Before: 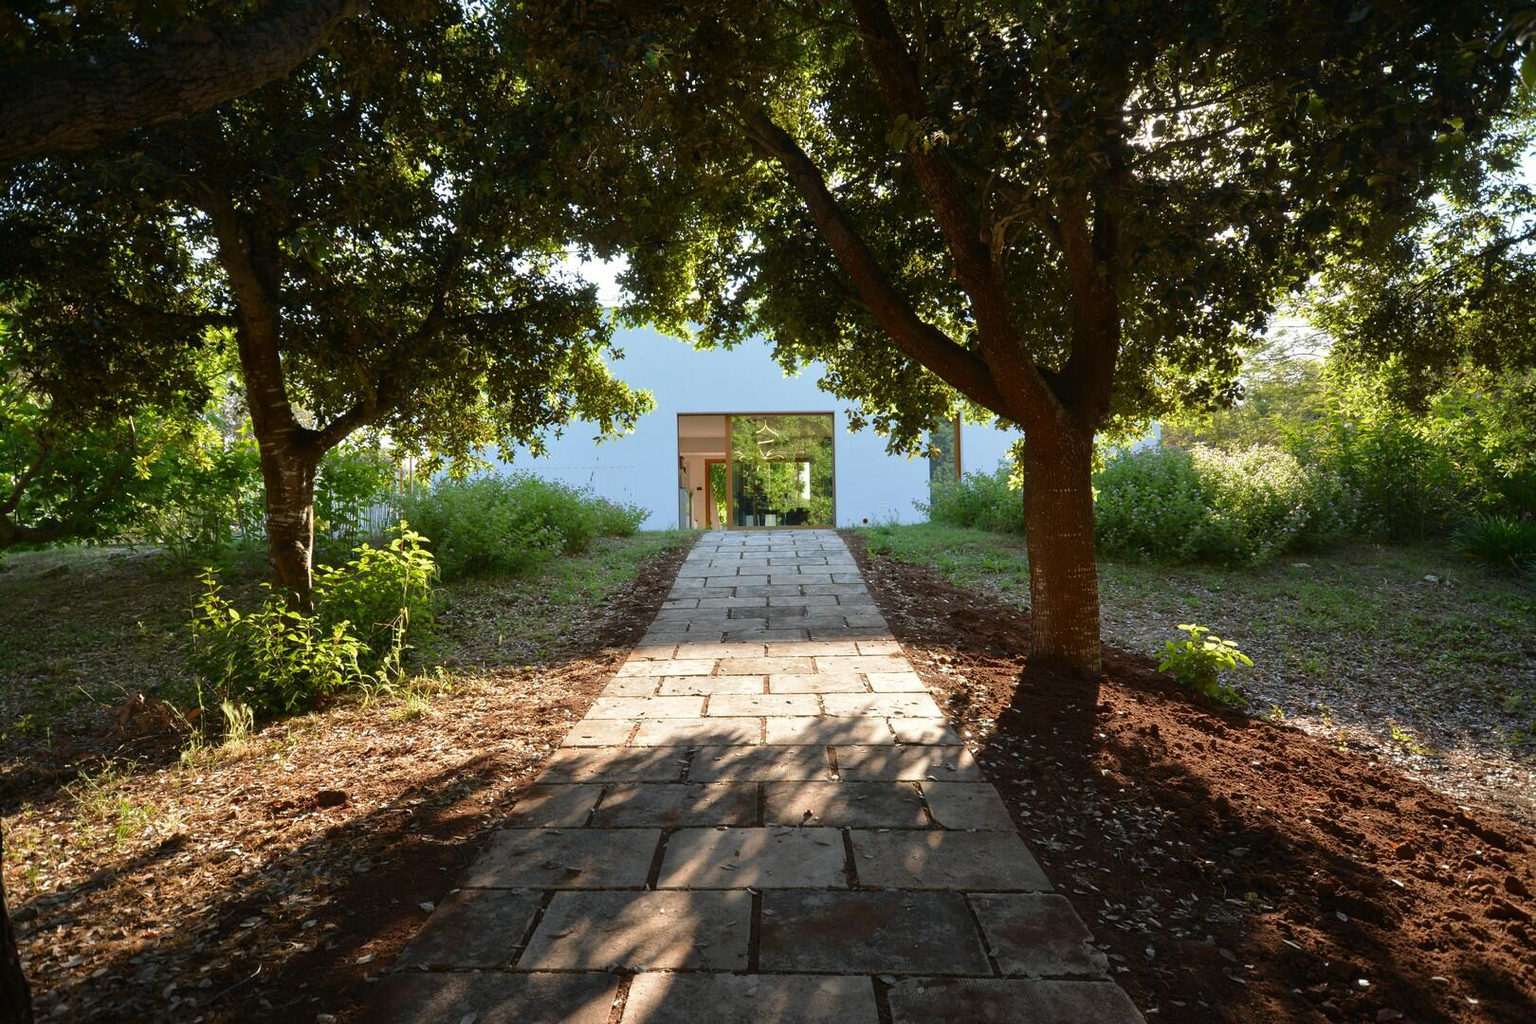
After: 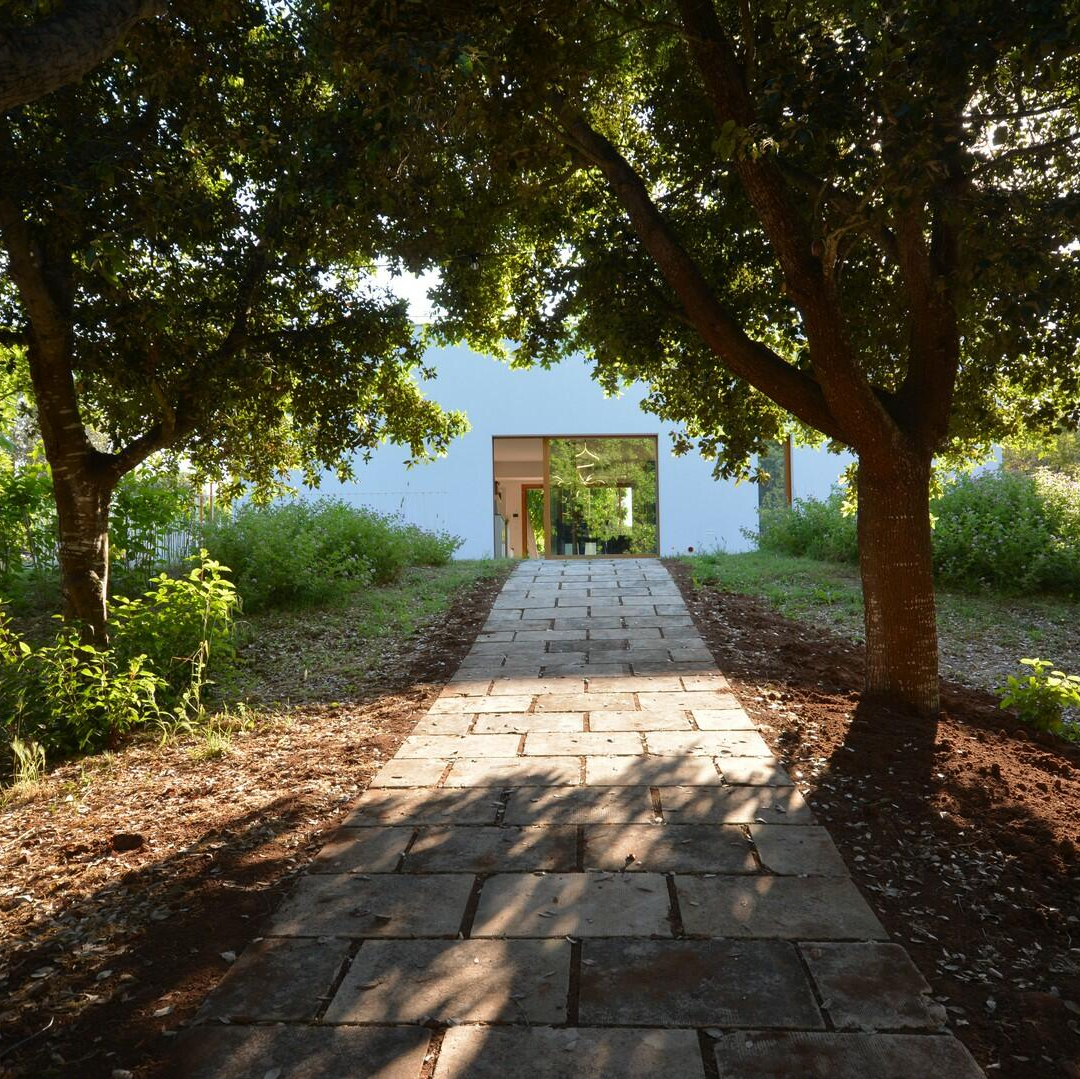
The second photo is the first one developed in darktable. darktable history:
crop and rotate: left 13.722%, right 19.583%
